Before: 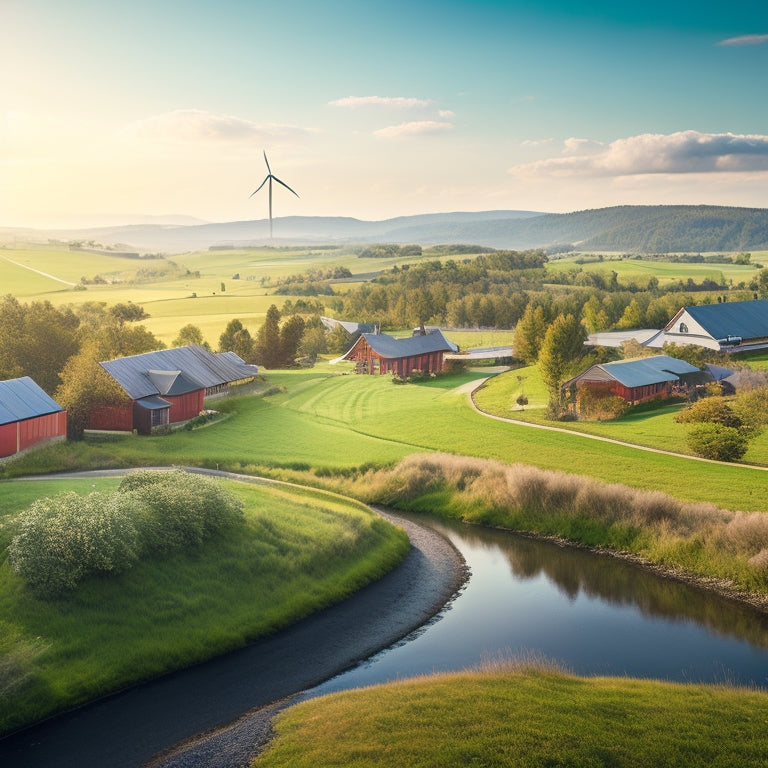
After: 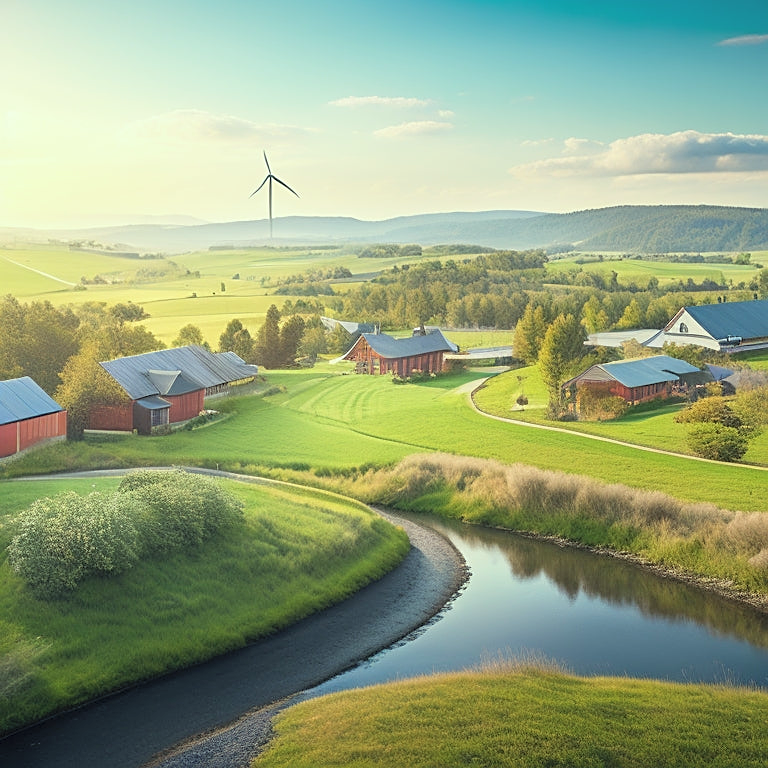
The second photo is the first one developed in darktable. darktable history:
sharpen: on, module defaults
contrast brightness saturation: brightness 0.15
color correction: highlights a* -8, highlights b* 3.1
